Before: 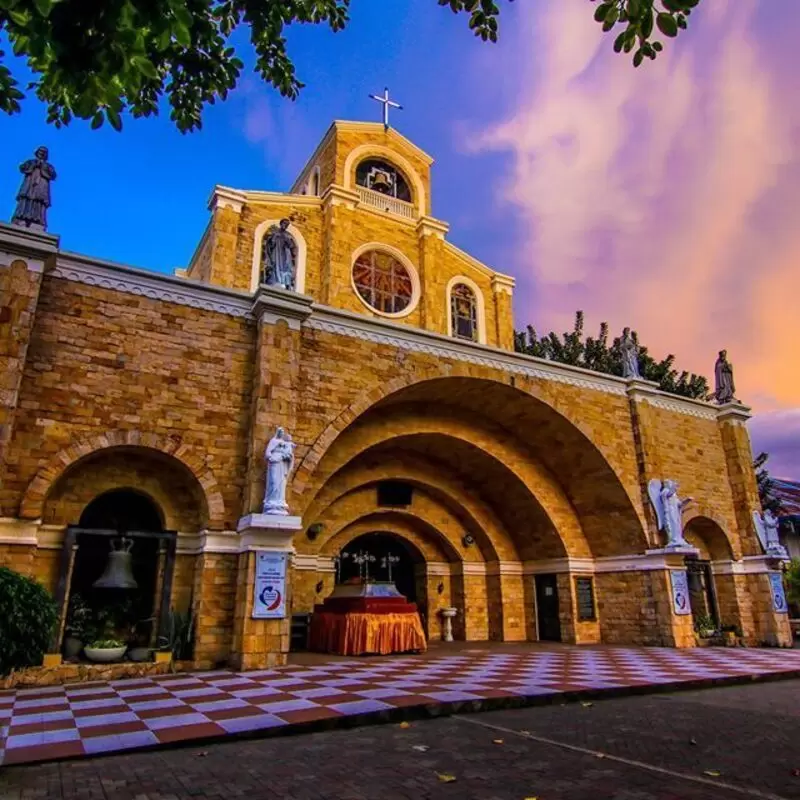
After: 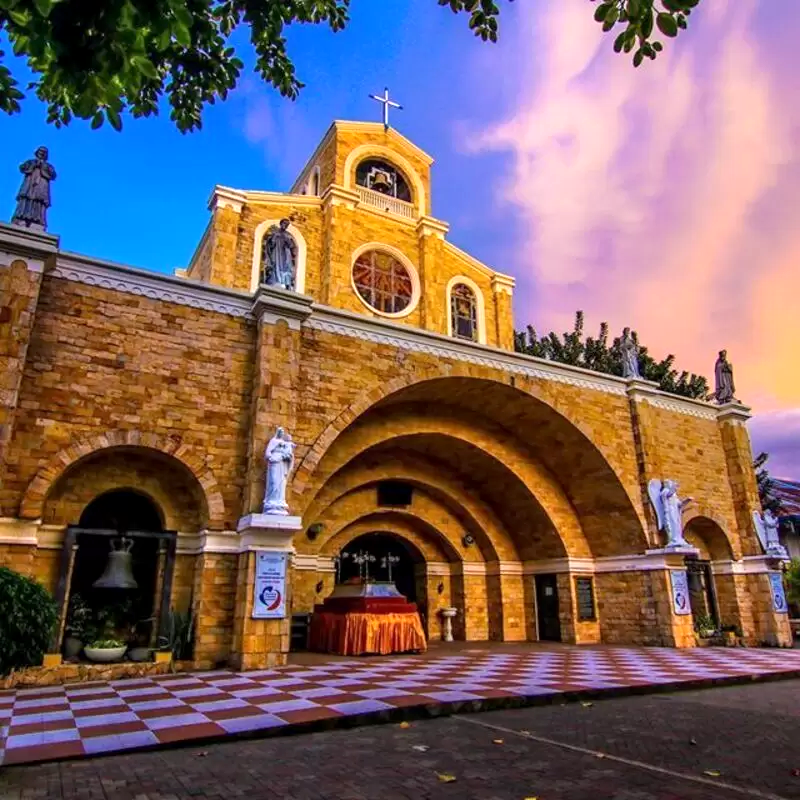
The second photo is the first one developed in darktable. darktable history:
exposure: black level correction 0.001, exposure 0.5 EV, compensate exposure bias true, compensate highlight preservation false
white balance: emerald 1
